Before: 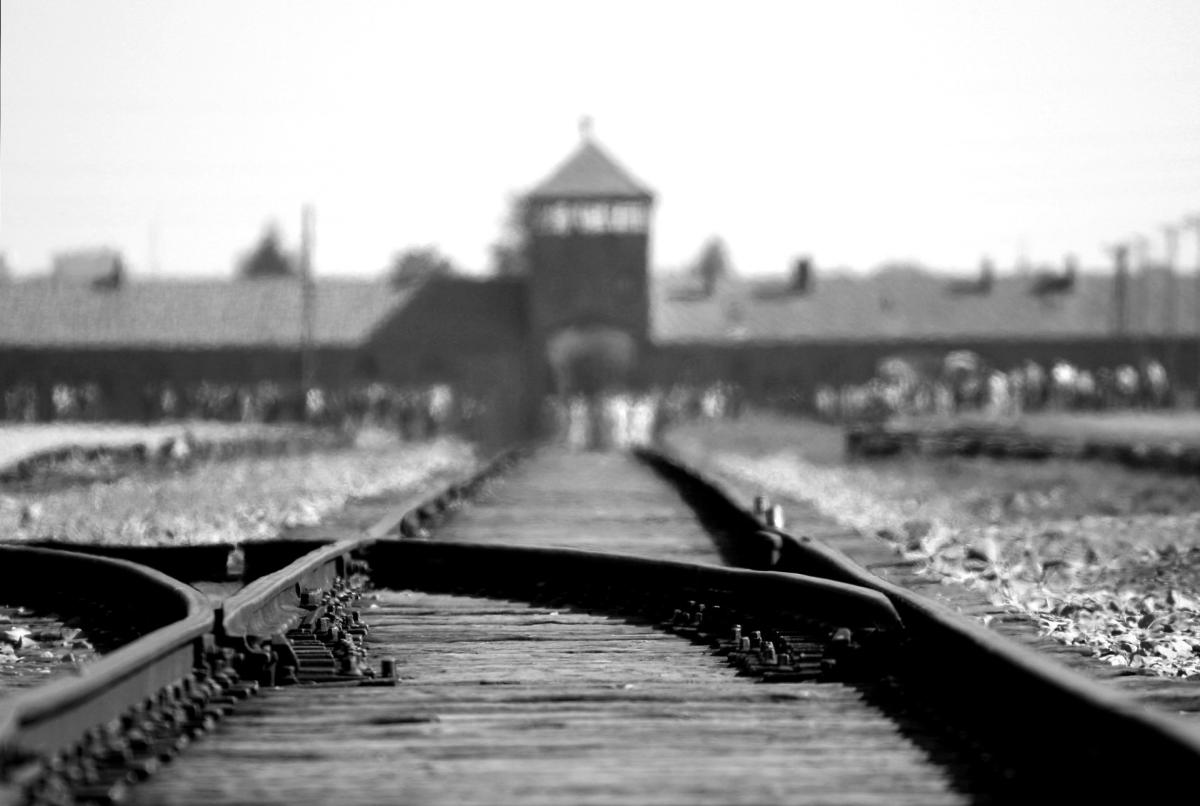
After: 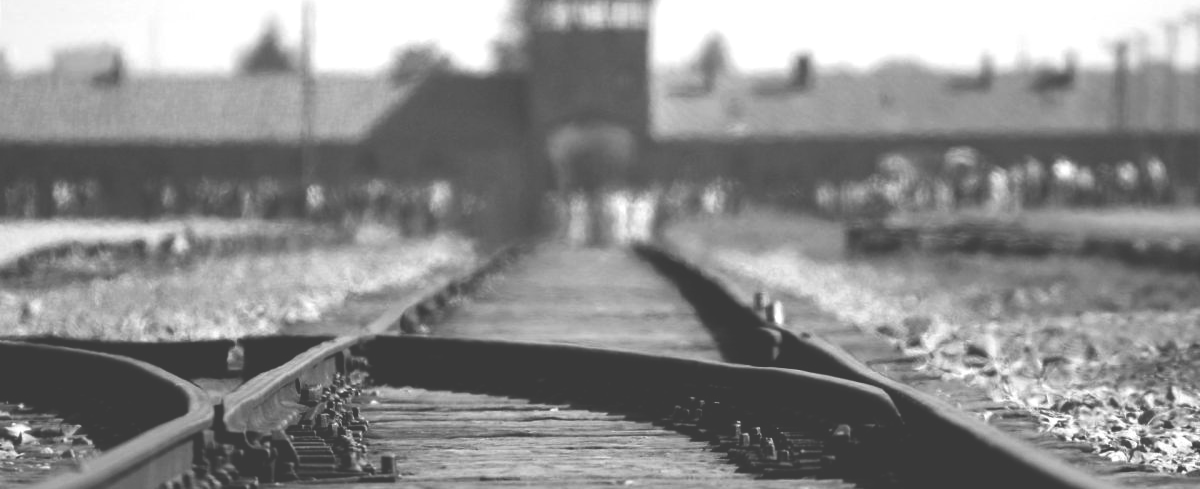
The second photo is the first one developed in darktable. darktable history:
exposure: black level correction -0.041, exposure 0.064 EV, compensate highlight preservation false
crop and rotate: top 25.357%, bottom 13.942%
